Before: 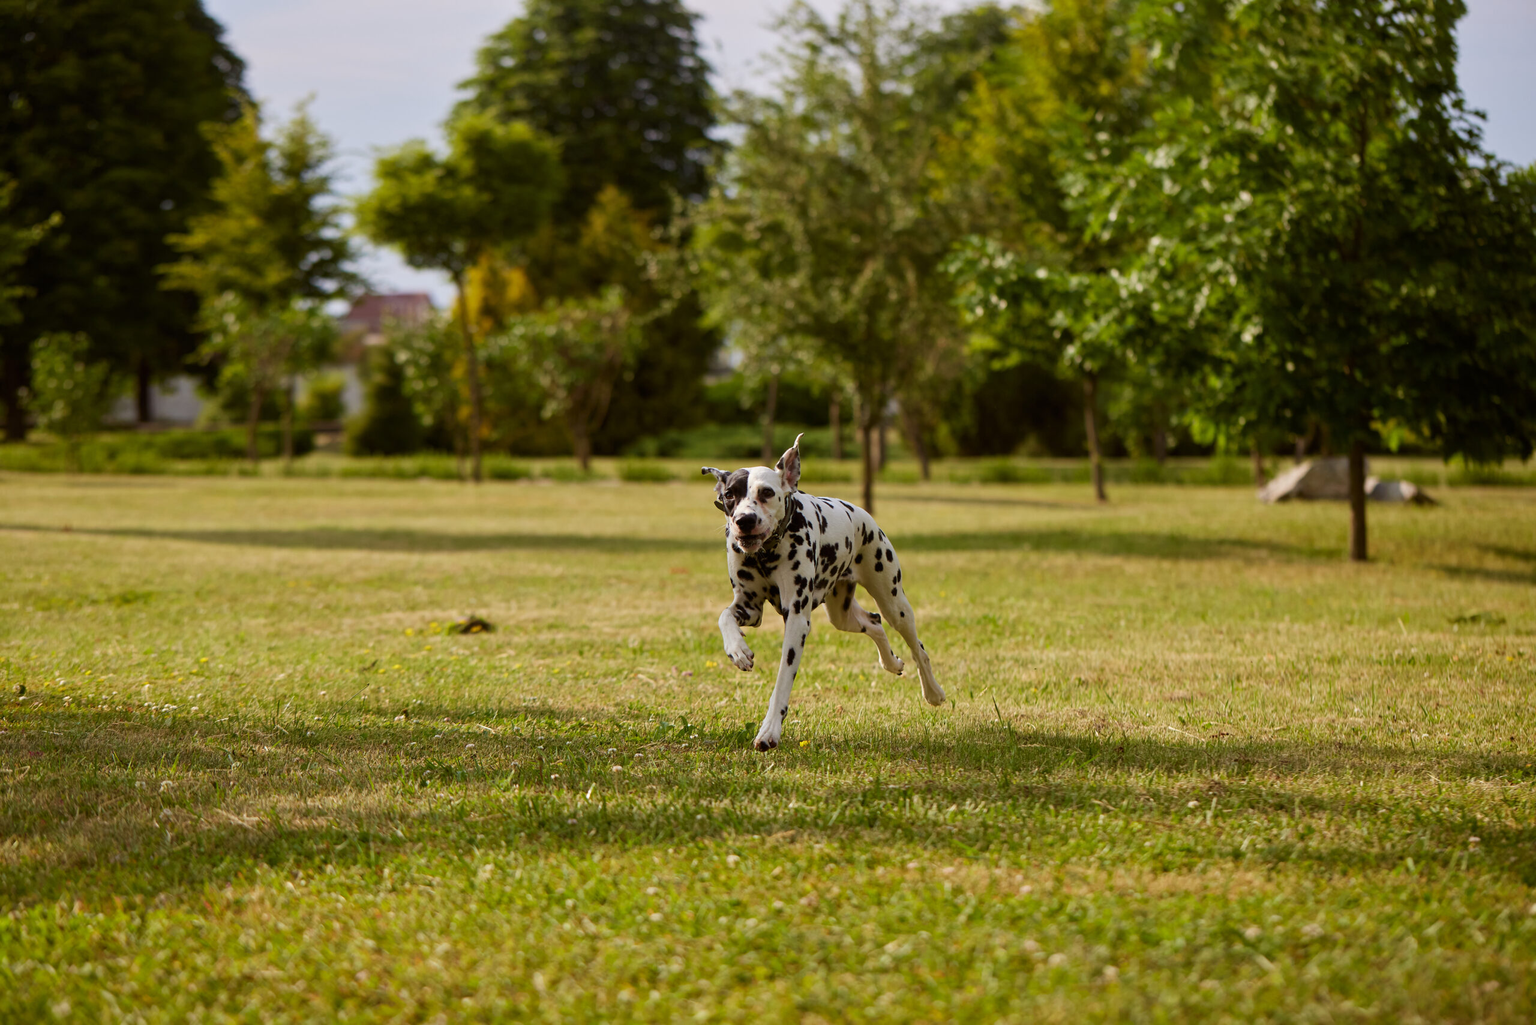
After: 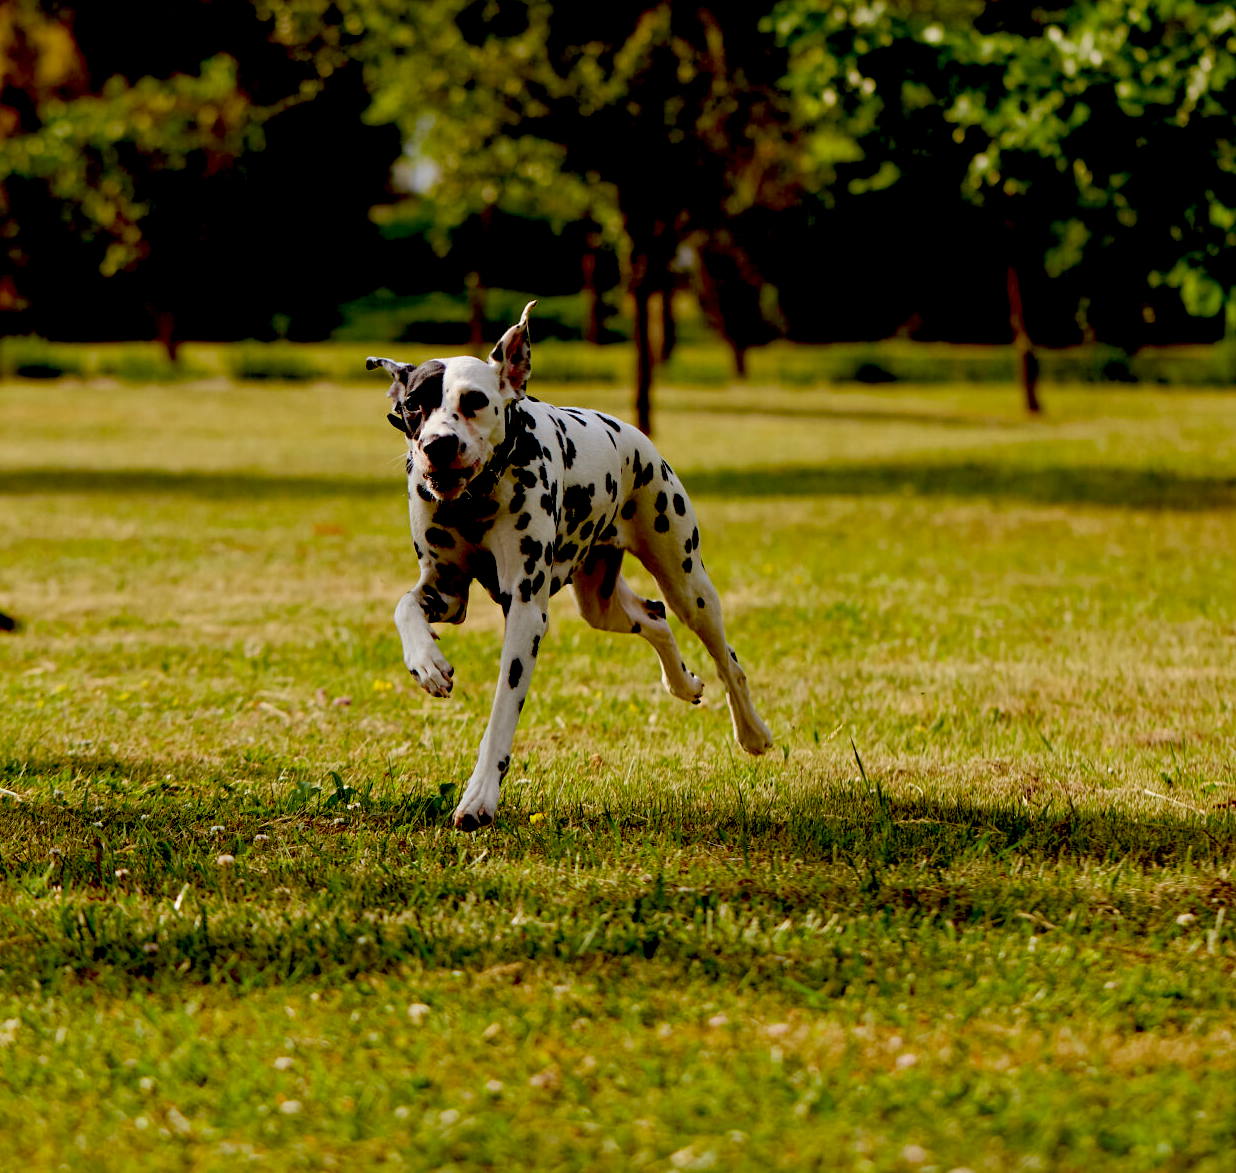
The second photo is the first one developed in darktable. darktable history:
crop: left 31.379%, top 24.658%, right 20.326%, bottom 6.628%
exposure: black level correction 0.056, exposure -0.039 EV, compensate highlight preservation false
